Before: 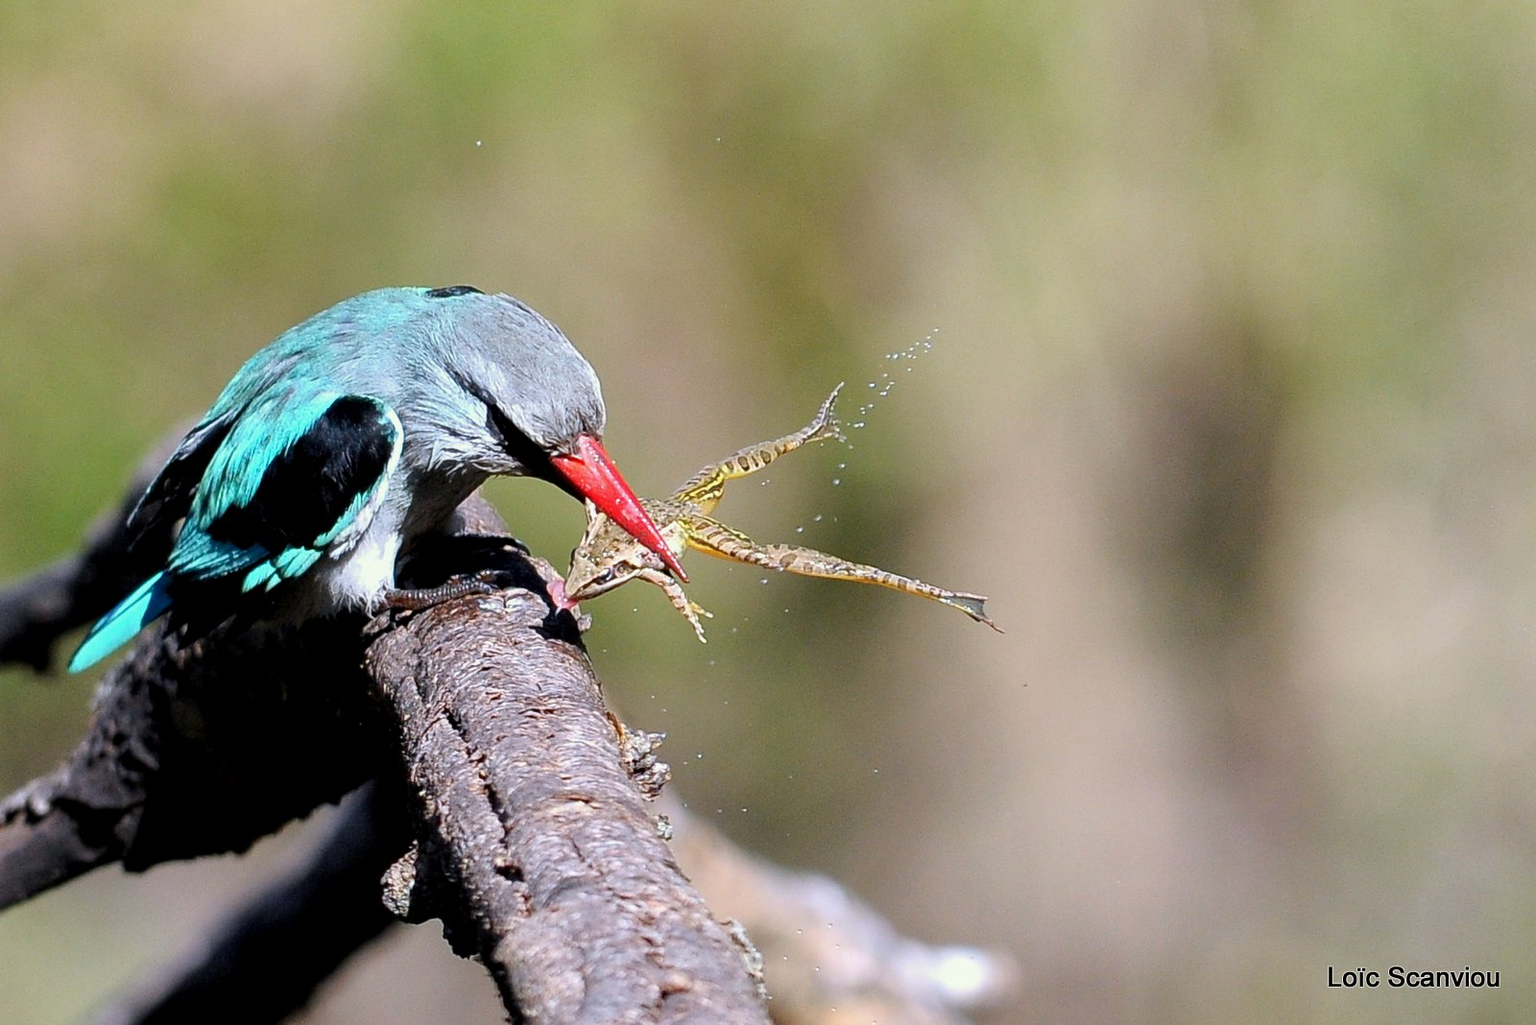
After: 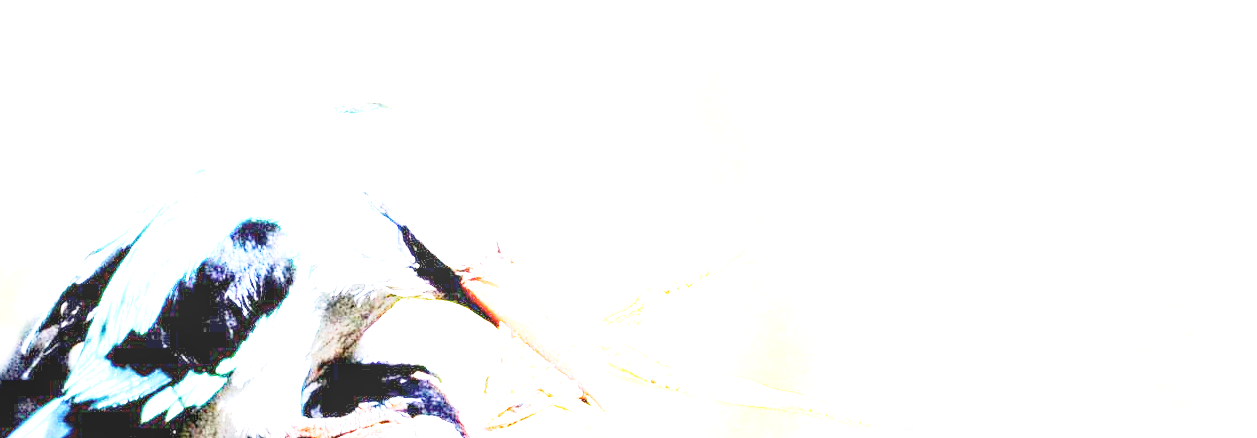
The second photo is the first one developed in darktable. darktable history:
exposure: black level correction 0, exposure 1.995 EV, compensate exposure bias true, compensate highlight preservation false
tone equalizer: -8 EV -0.785 EV, -7 EV -0.718 EV, -6 EV -0.602 EV, -5 EV -0.37 EV, -3 EV 0.368 EV, -2 EV 0.6 EV, -1 EV 0.697 EV, +0 EV 0.762 EV
base curve: curves: ch0 [(0, 0) (0.088, 0.125) (0.176, 0.251) (0.354, 0.501) (0.613, 0.749) (1, 0.877)], preserve colors none
contrast brightness saturation: contrast 0.147, brightness 0.054
crop: left 6.886%, top 18.361%, right 14.494%, bottom 40.592%
levels: gray 59.41%
local contrast: on, module defaults
